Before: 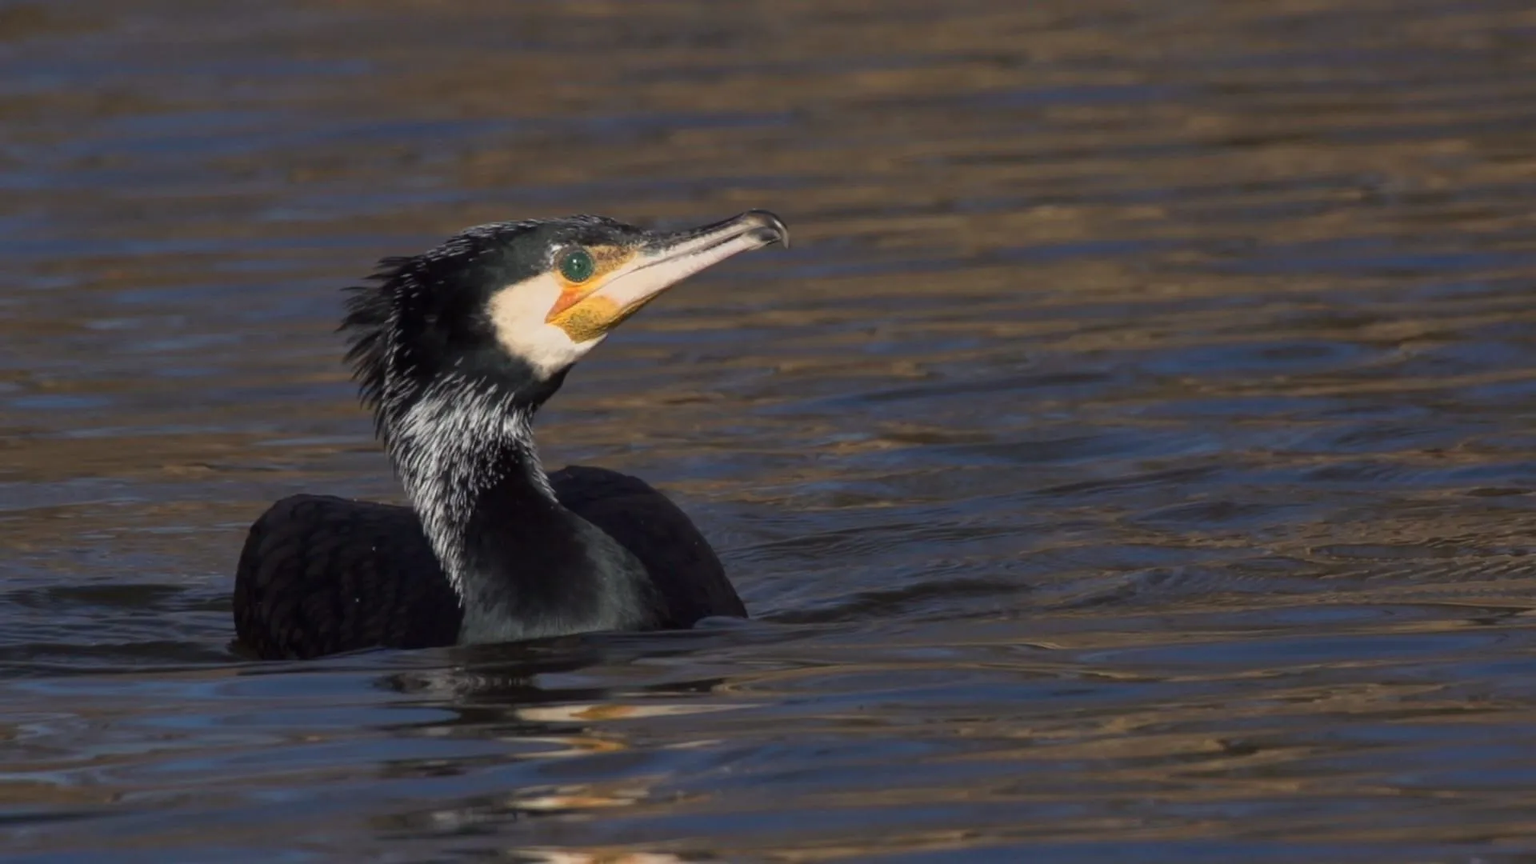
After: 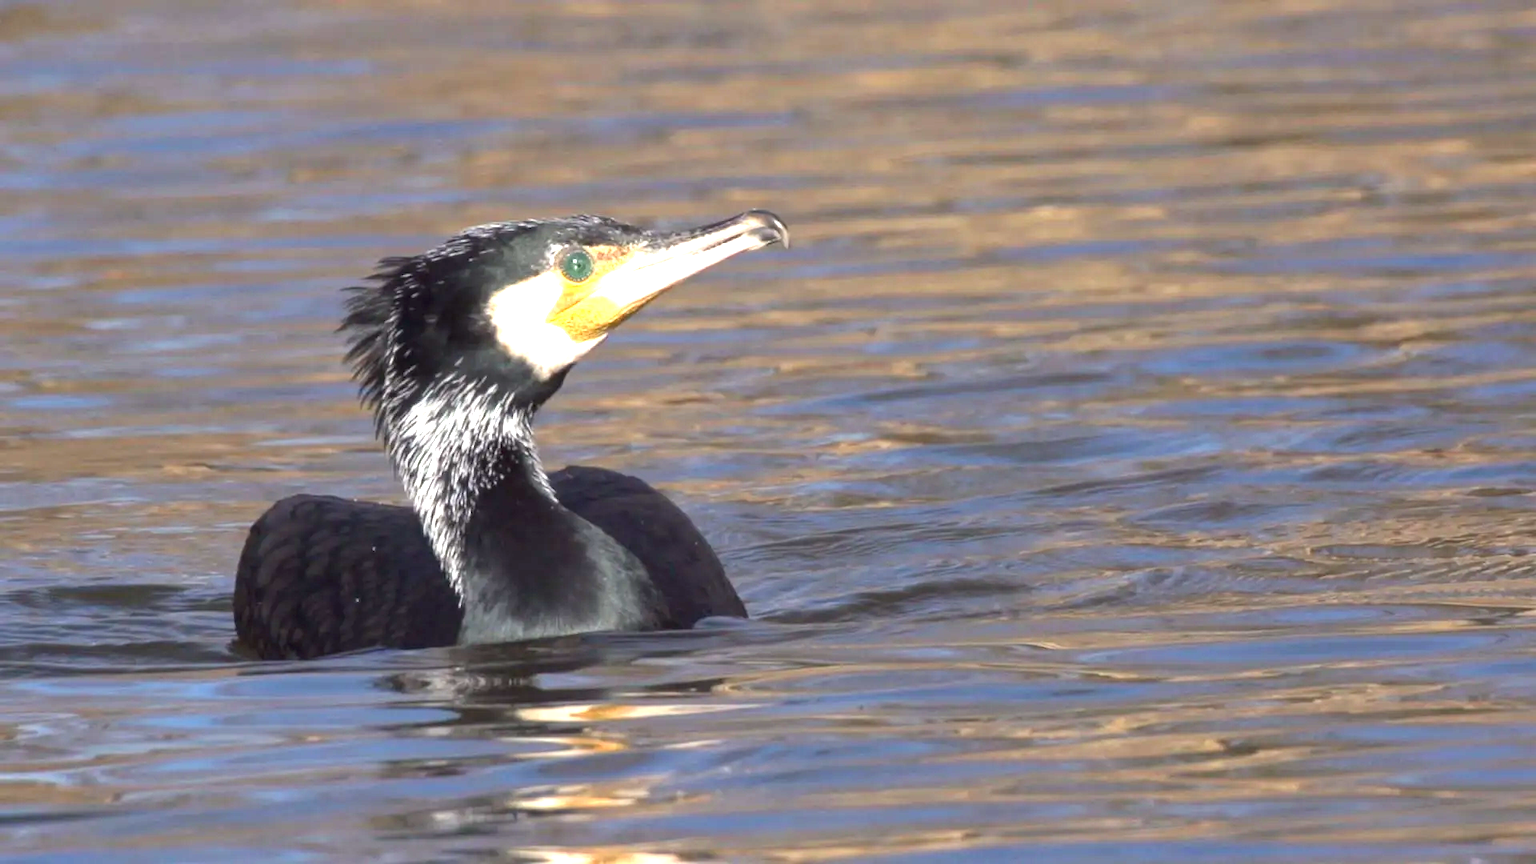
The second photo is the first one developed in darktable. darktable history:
exposure: exposure 2.038 EV, compensate highlight preservation false
